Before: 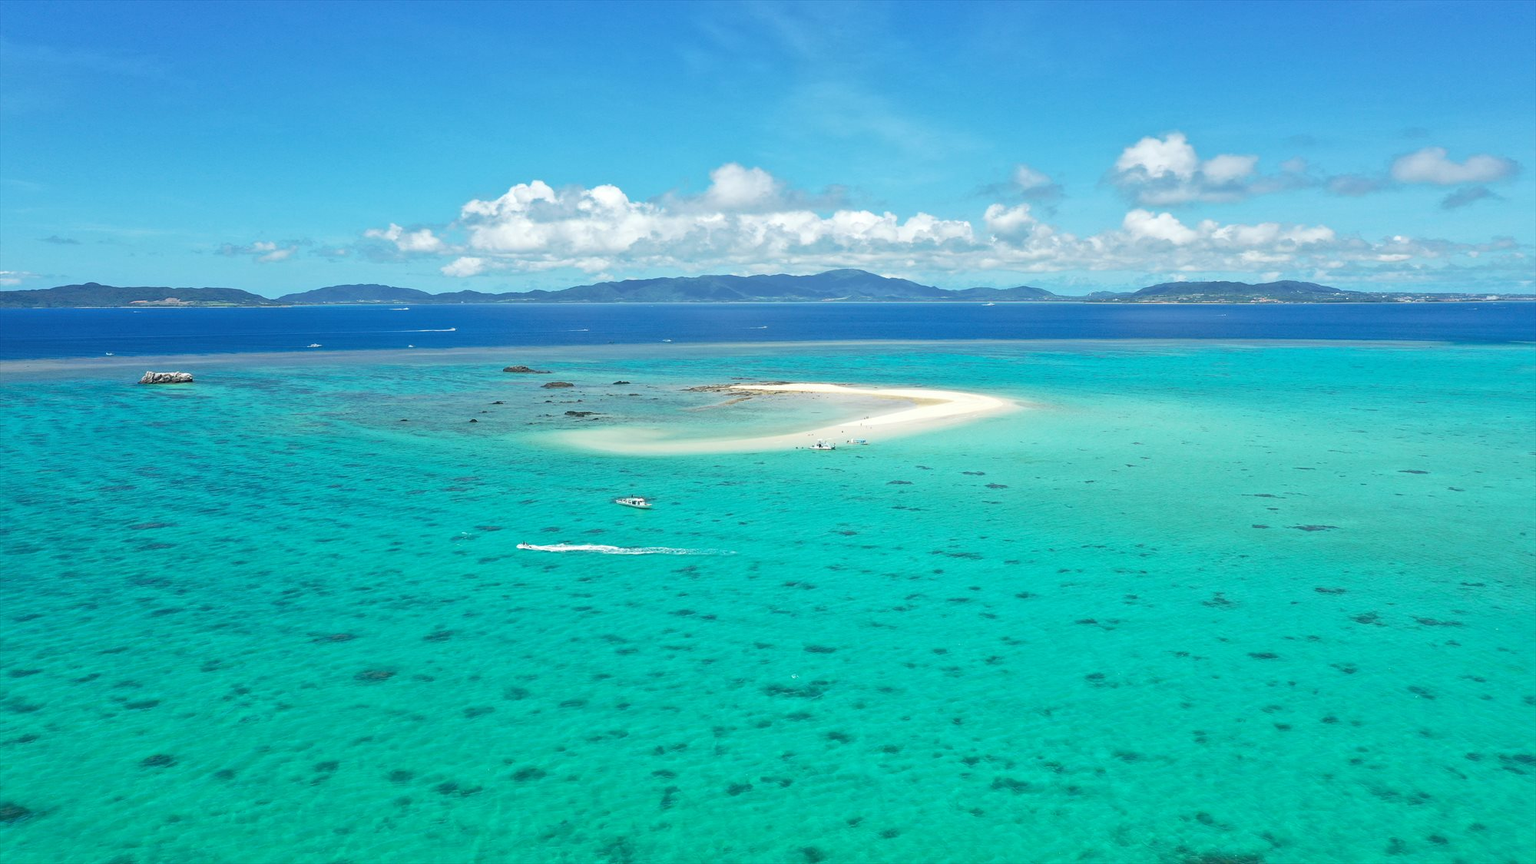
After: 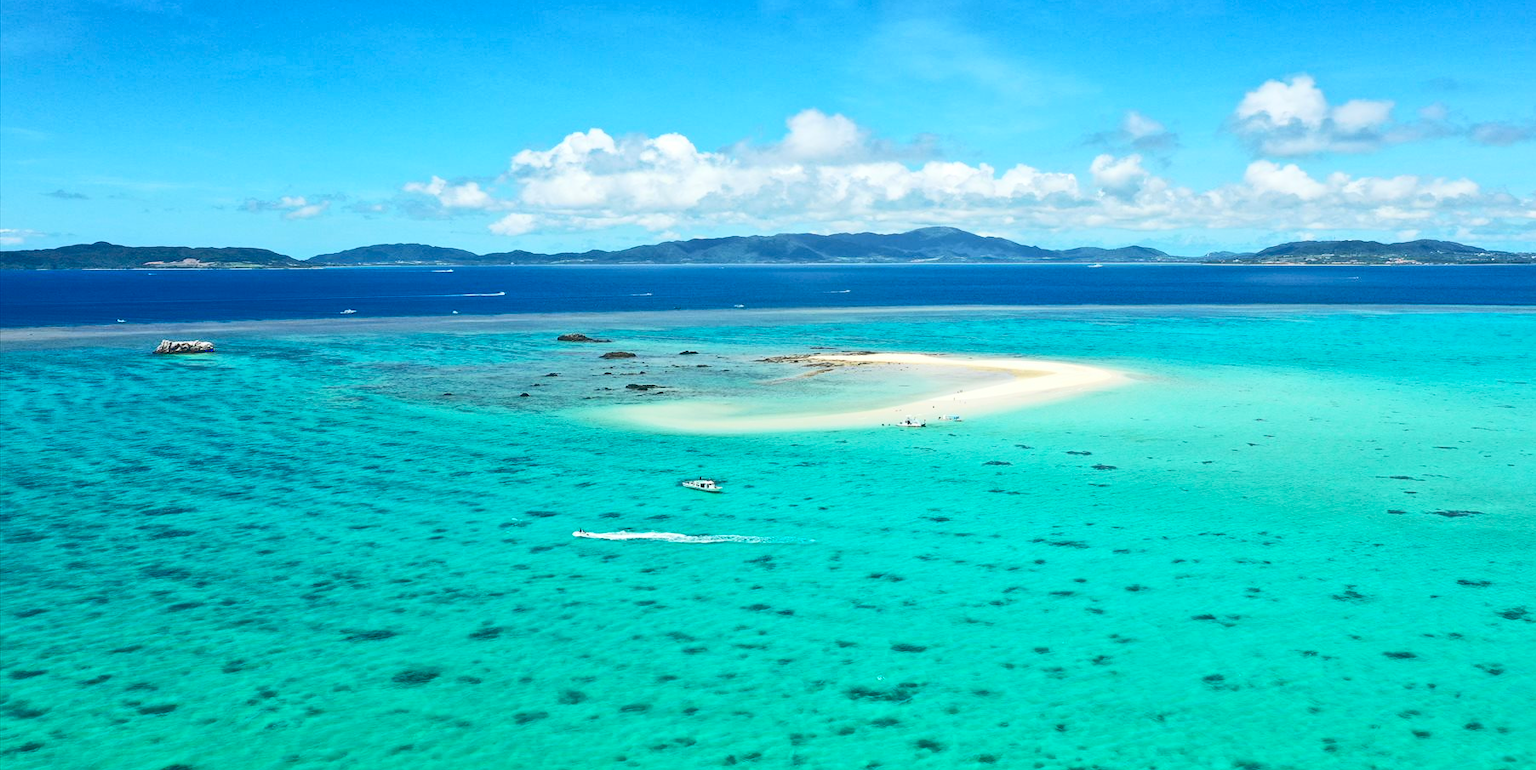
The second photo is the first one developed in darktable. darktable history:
tone curve: curves: ch0 [(0, 0.129) (0.187, 0.207) (0.729, 0.789) (1, 1)], color space Lab, linked channels, preserve colors none
contrast brightness saturation: contrast 0.2, brightness -0.11, saturation 0.1
crop: top 7.49%, right 9.717%, bottom 11.943%
